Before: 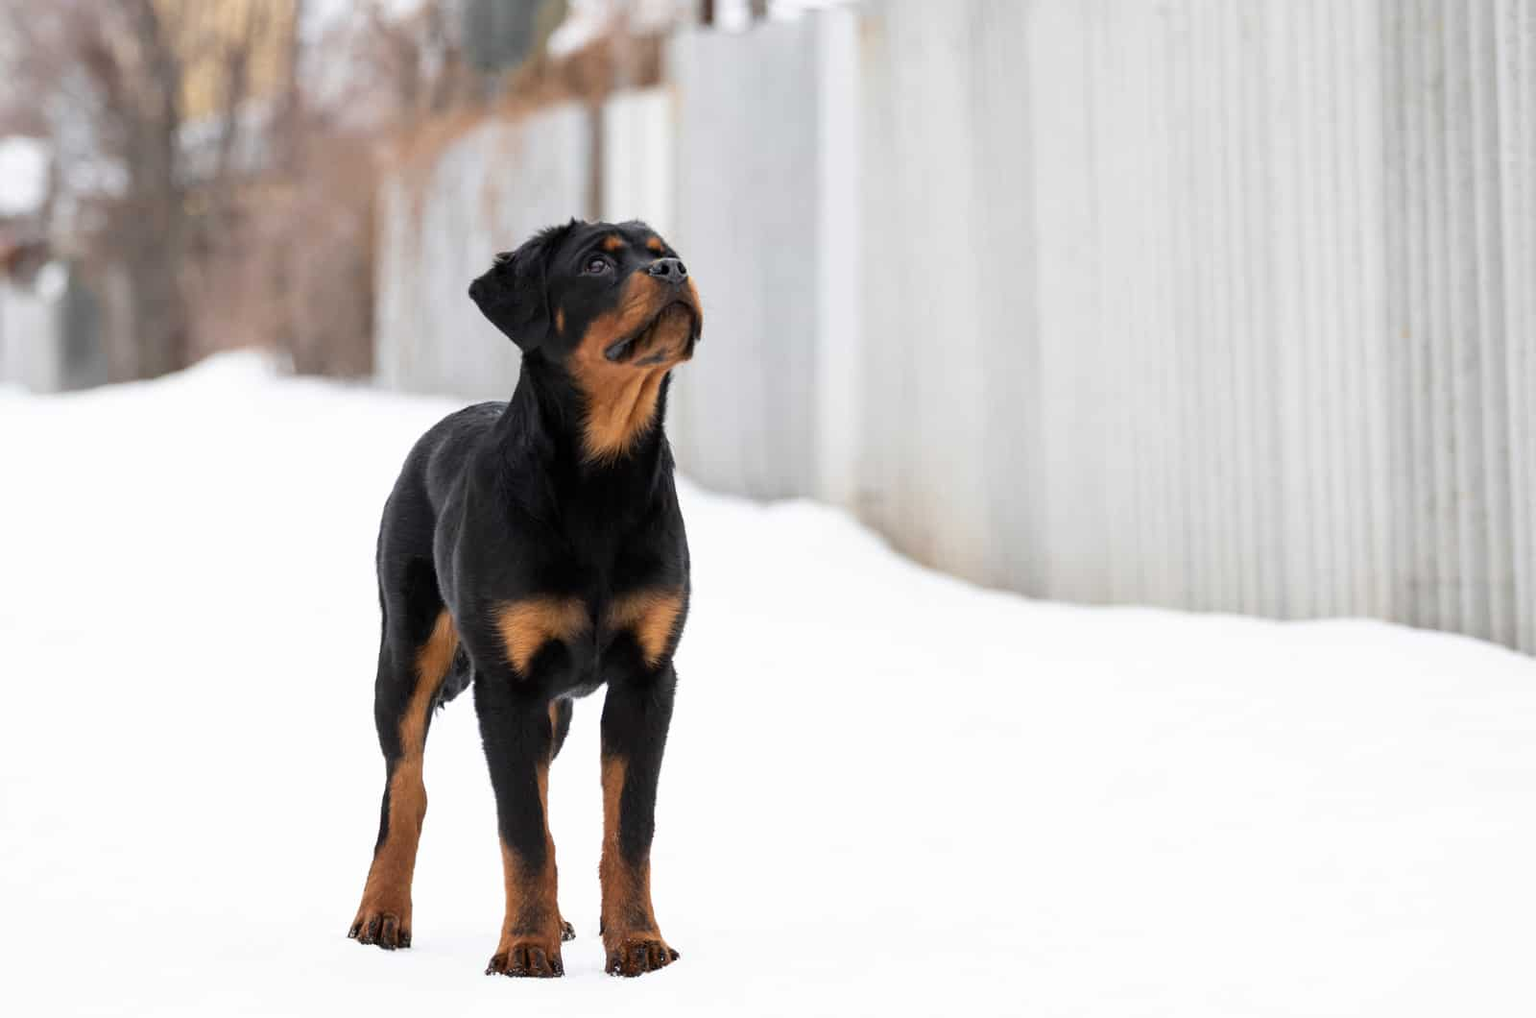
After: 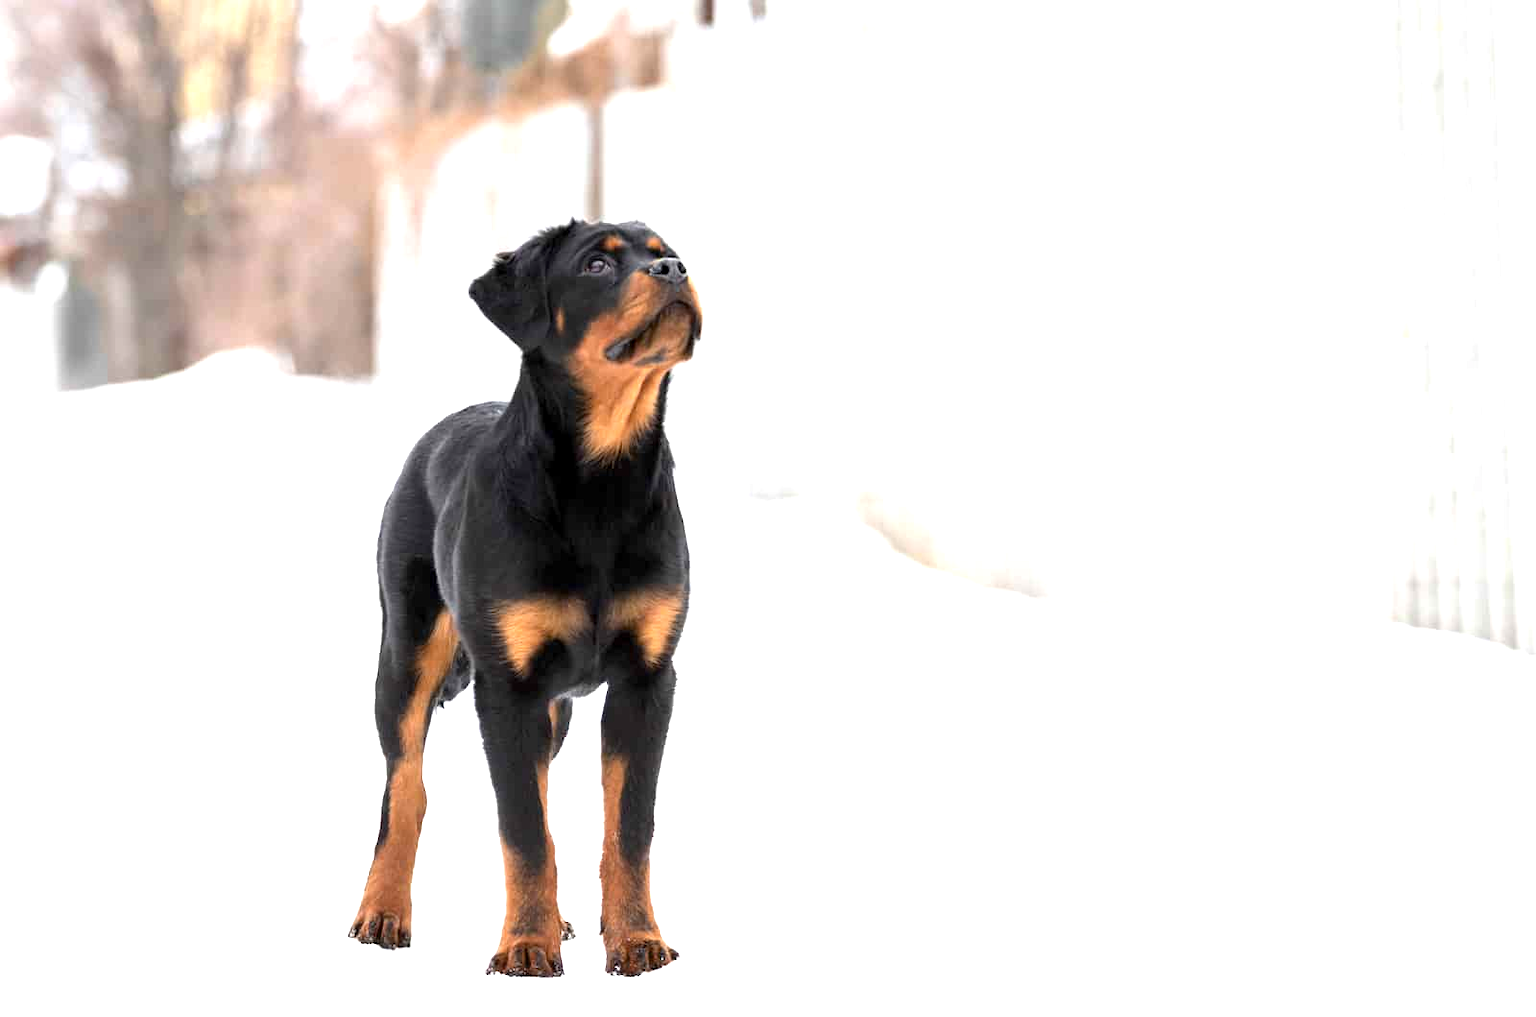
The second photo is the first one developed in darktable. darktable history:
exposure: black level correction 0.001, exposure 1.117 EV, compensate highlight preservation false
